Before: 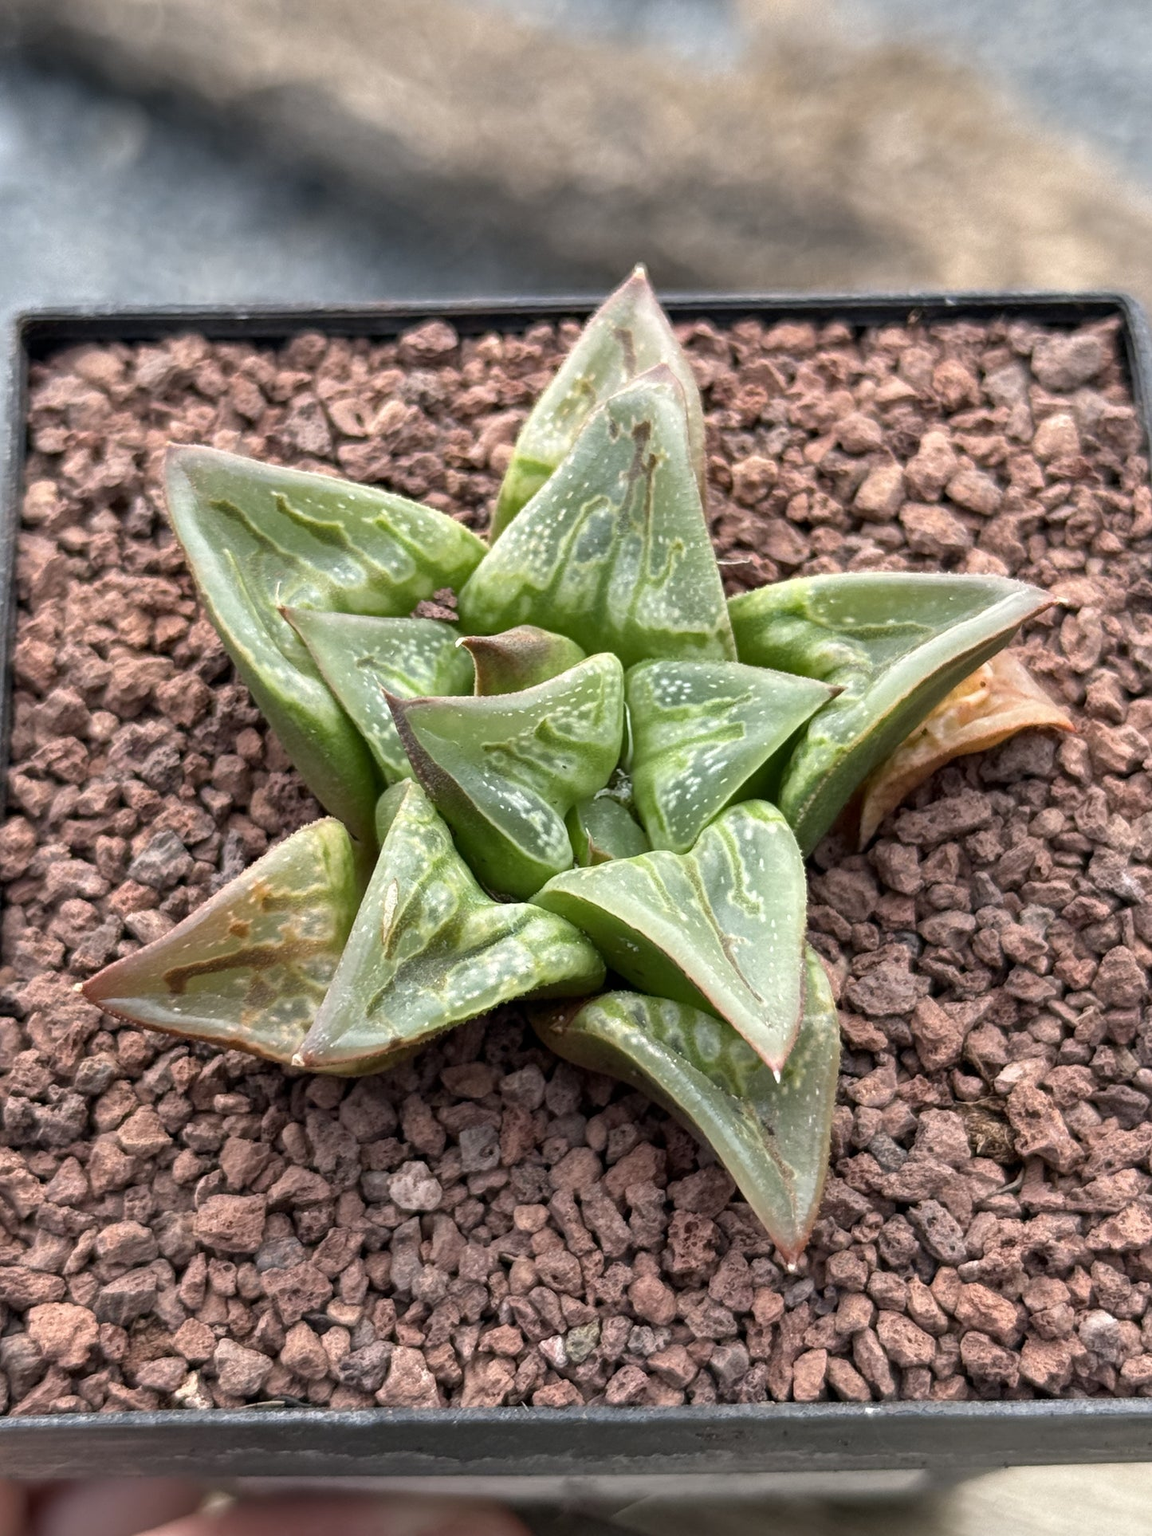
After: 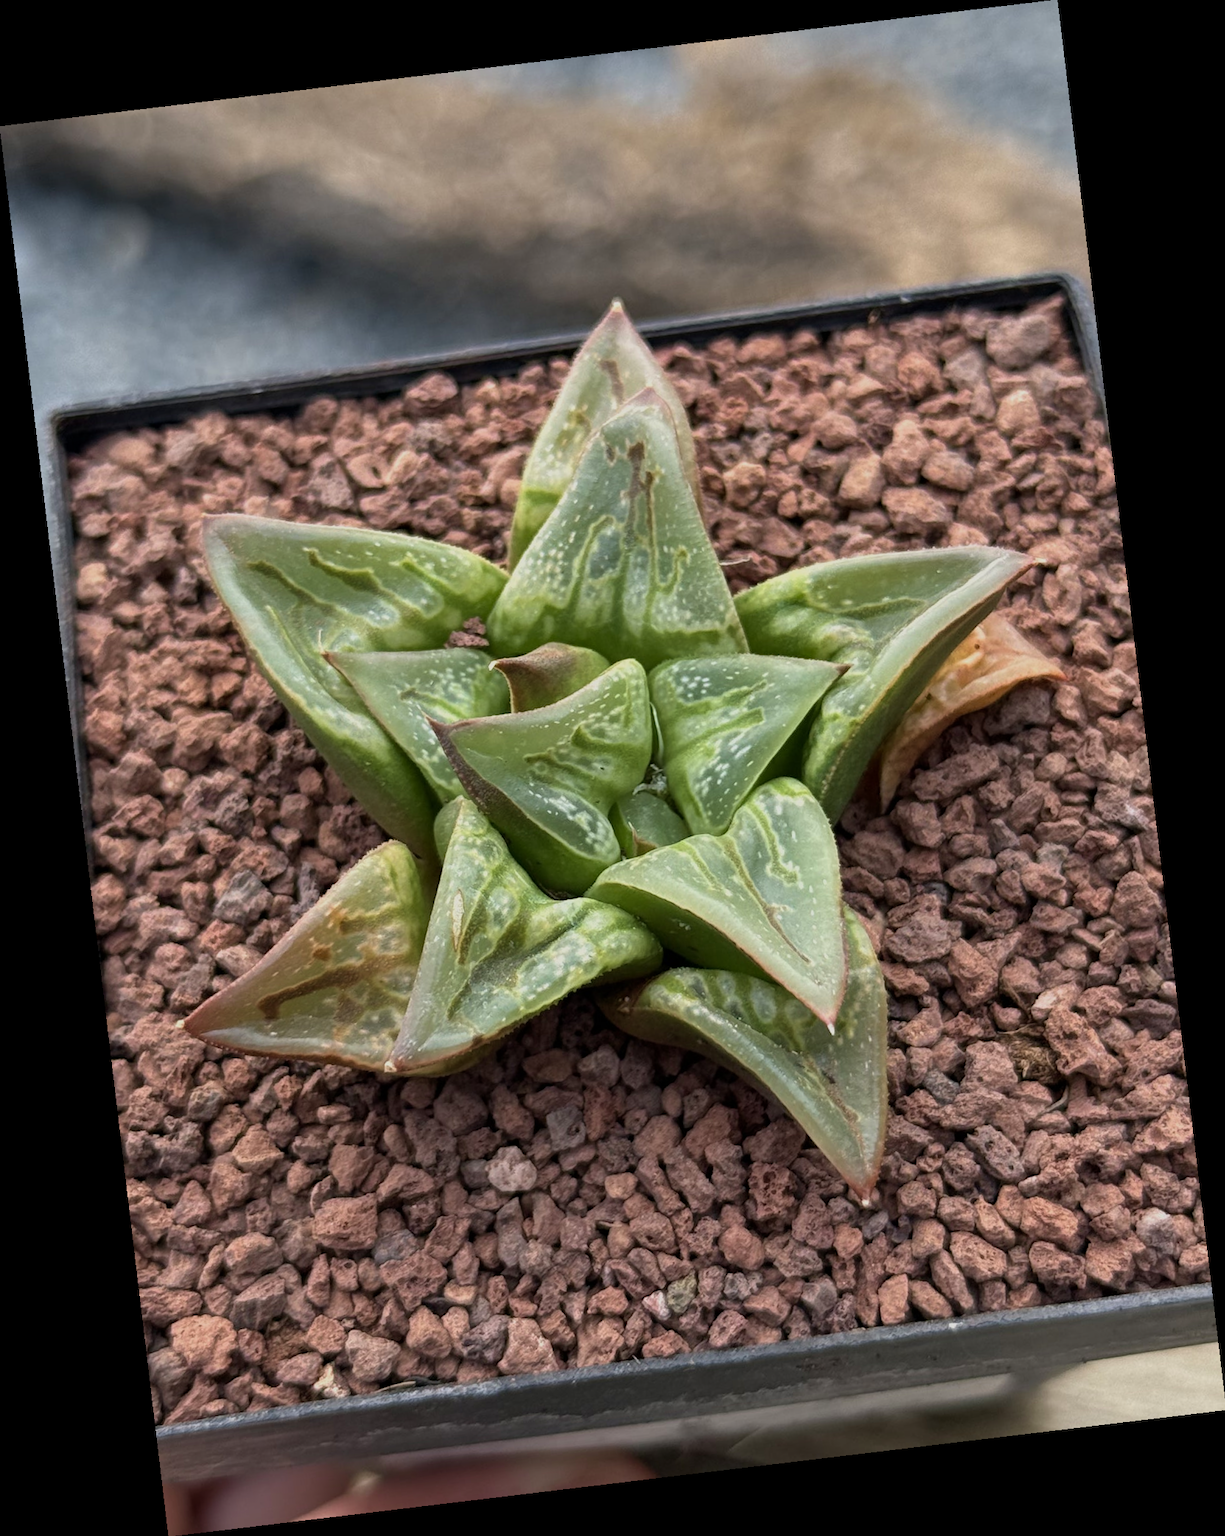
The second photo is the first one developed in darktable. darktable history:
exposure: exposure -0.492 EV, compensate highlight preservation false
velvia: on, module defaults
rotate and perspective: rotation -6.83°, automatic cropping off
